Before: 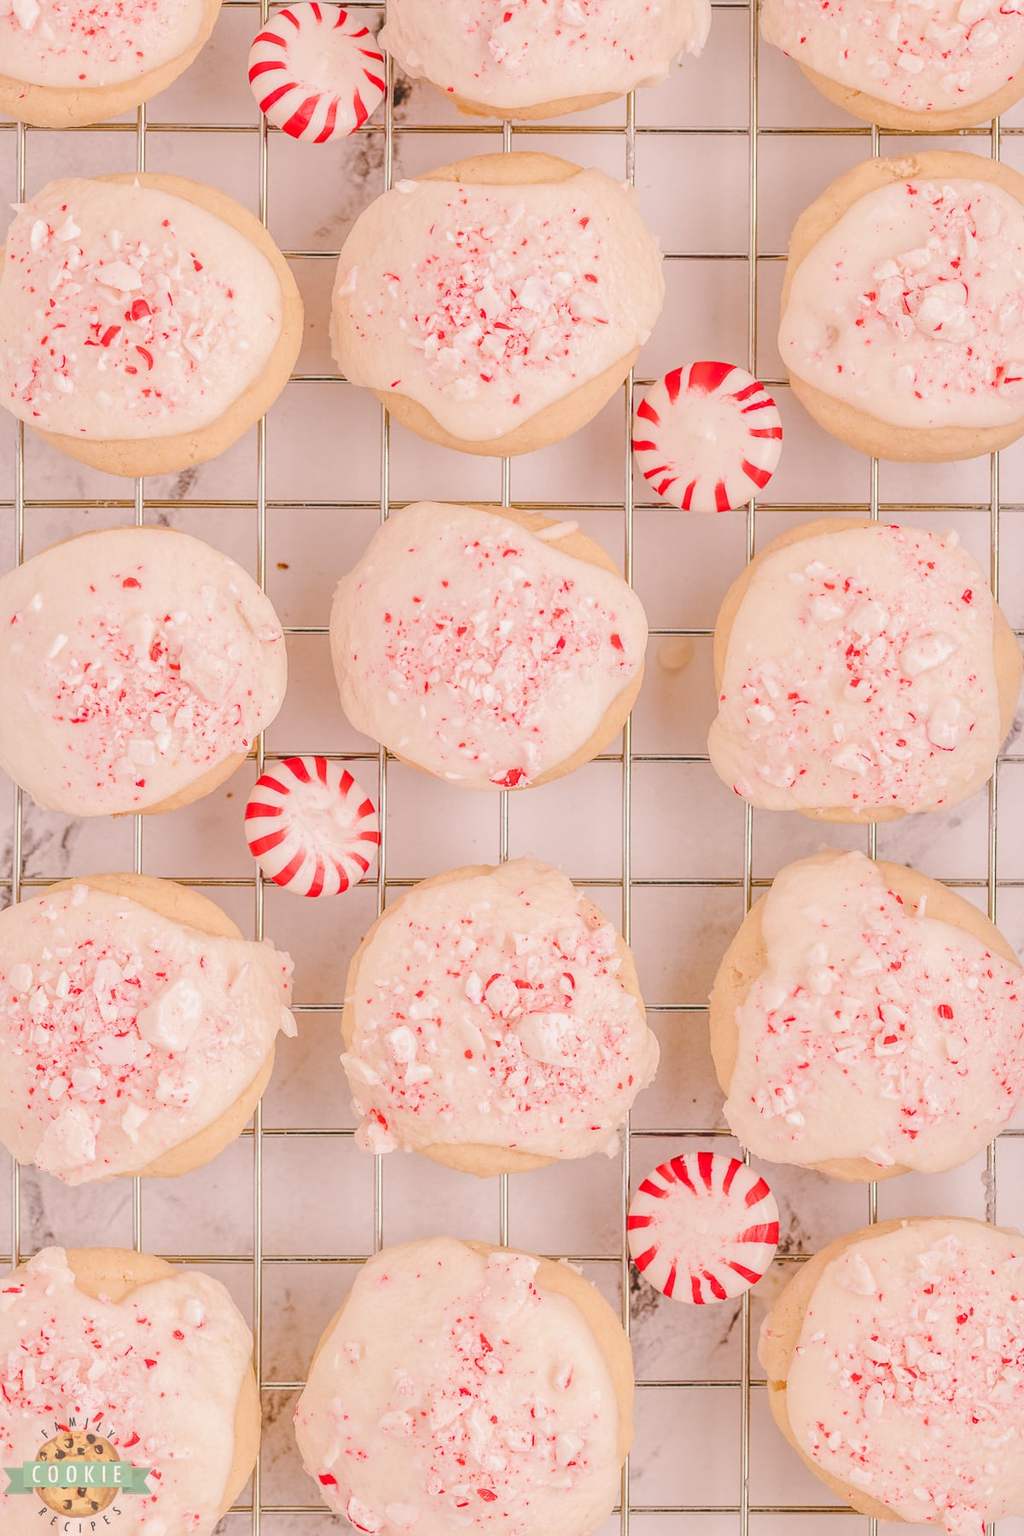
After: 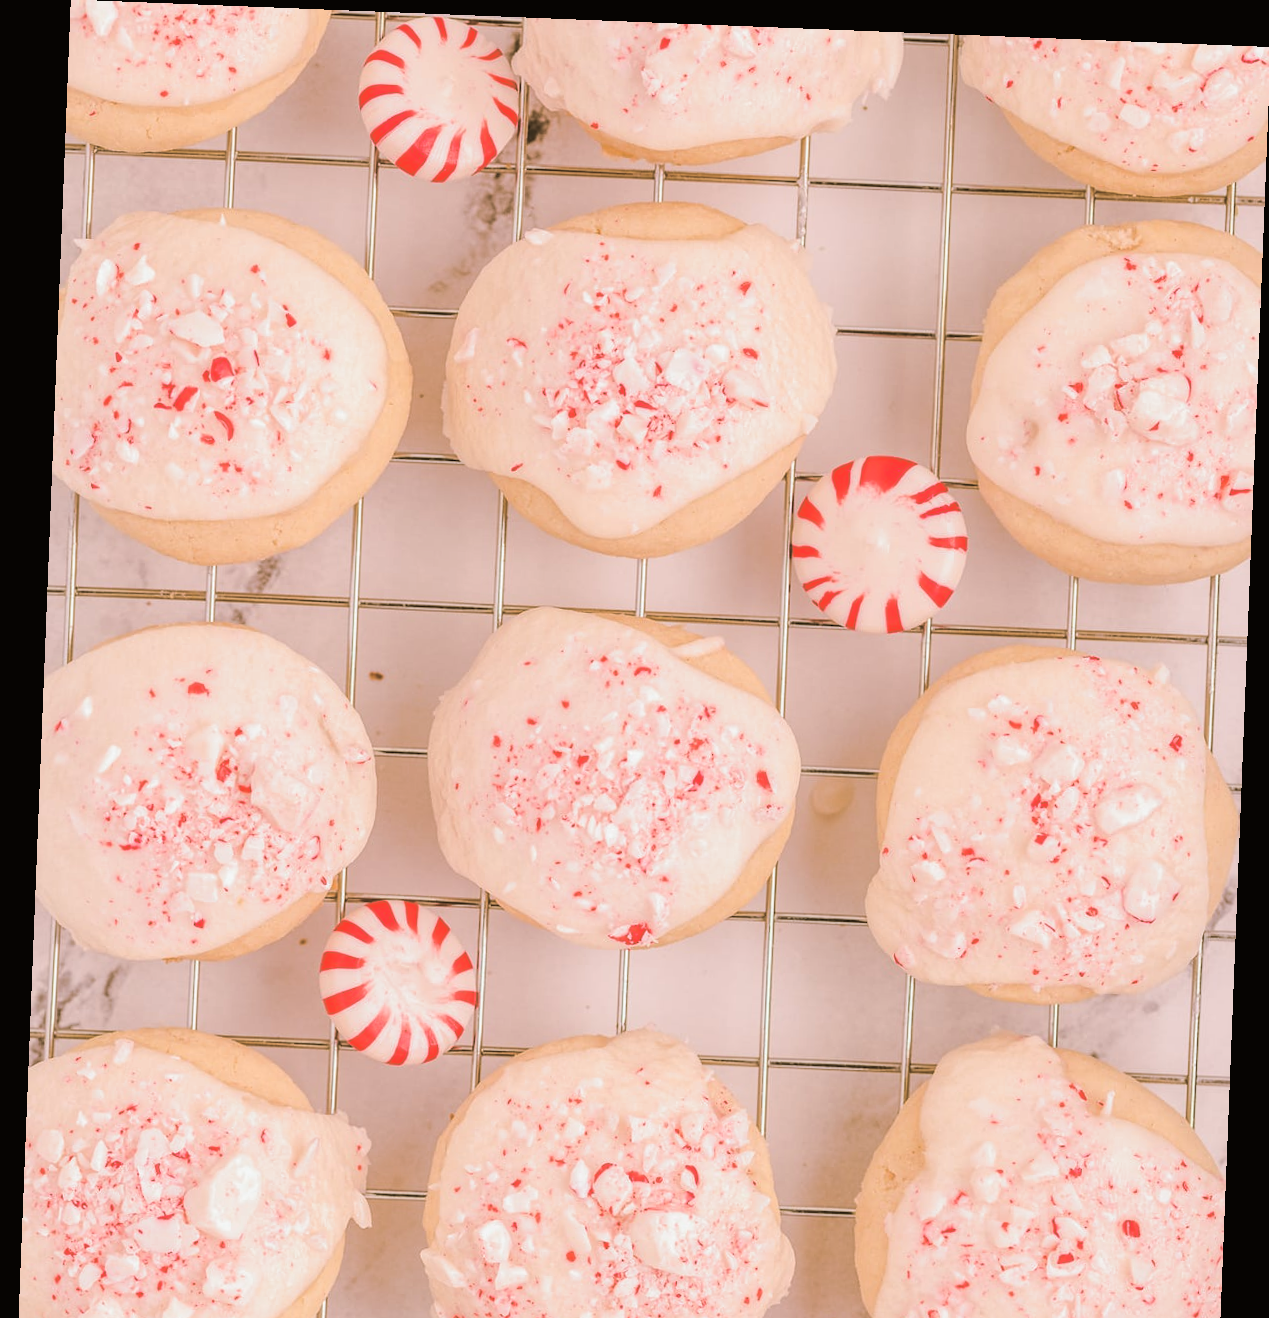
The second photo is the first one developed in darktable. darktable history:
rotate and perspective: rotation 2.27°, automatic cropping off
split-toning: shadows › hue 37.98°, highlights › hue 185.58°, balance -55.261
crop: bottom 28.576%
exposure: black level correction -0.001, exposure 0.08 EV, compensate highlight preservation false
